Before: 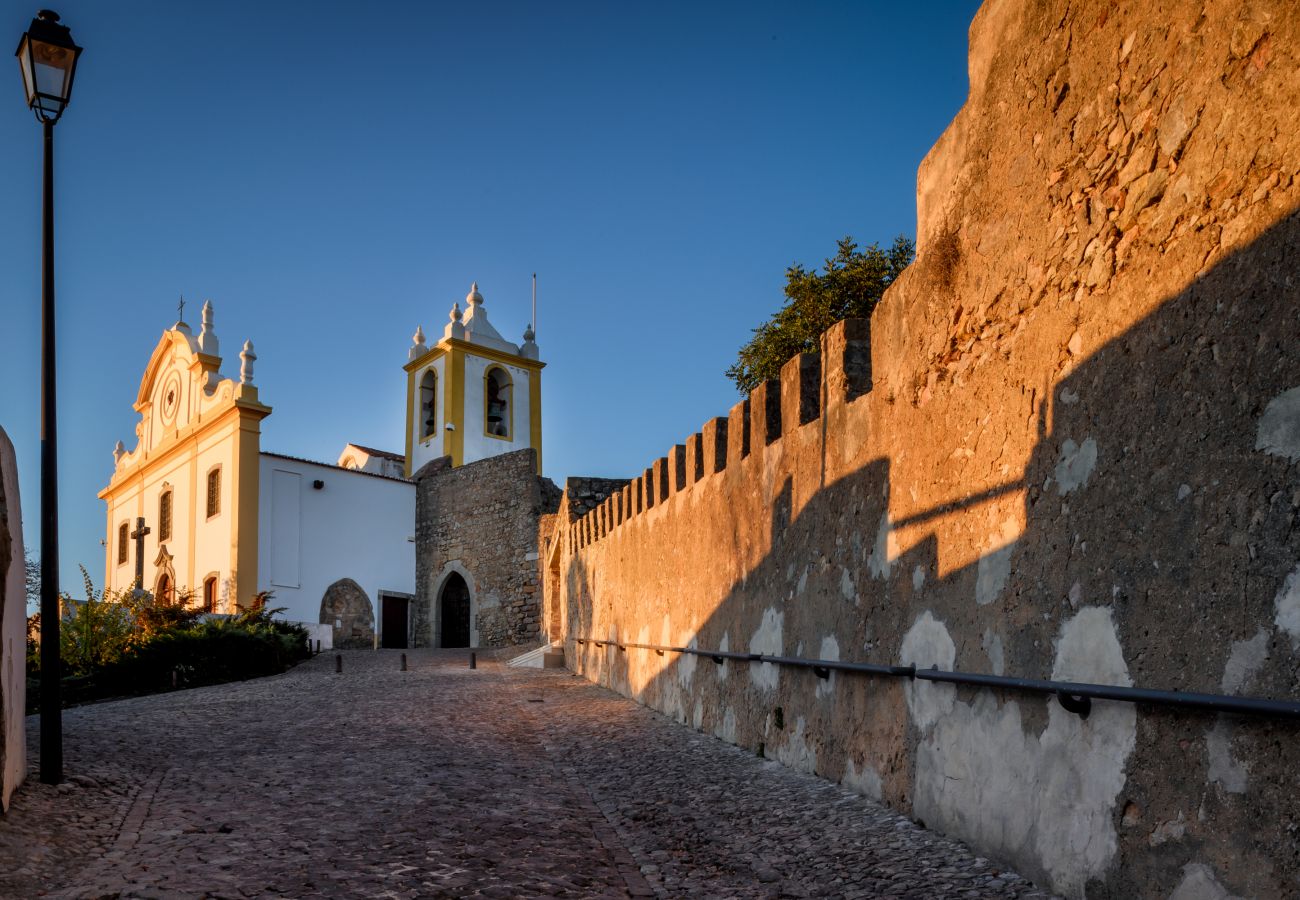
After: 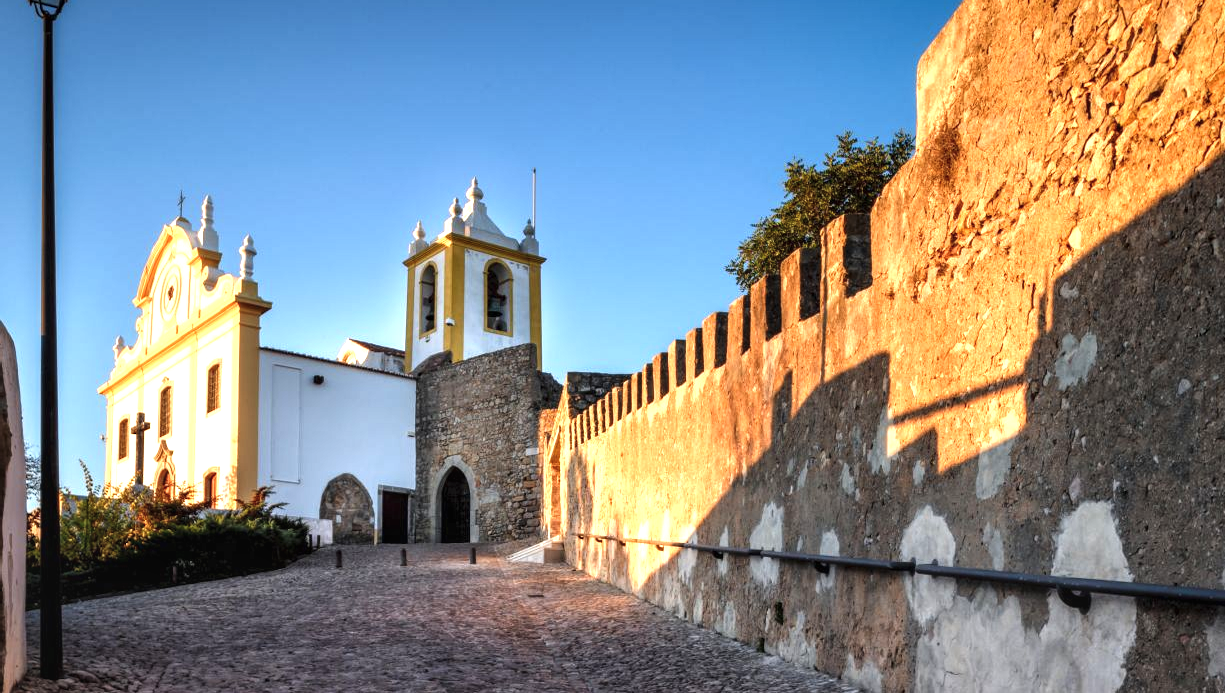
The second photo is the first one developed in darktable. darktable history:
exposure: black level correction -0.005, exposure 1 EV, compensate highlight preservation false
crop and rotate: angle 0.03°, top 11.643%, right 5.651%, bottom 11.189%
local contrast: highlights 123%, shadows 126%, detail 140%, midtone range 0.254
